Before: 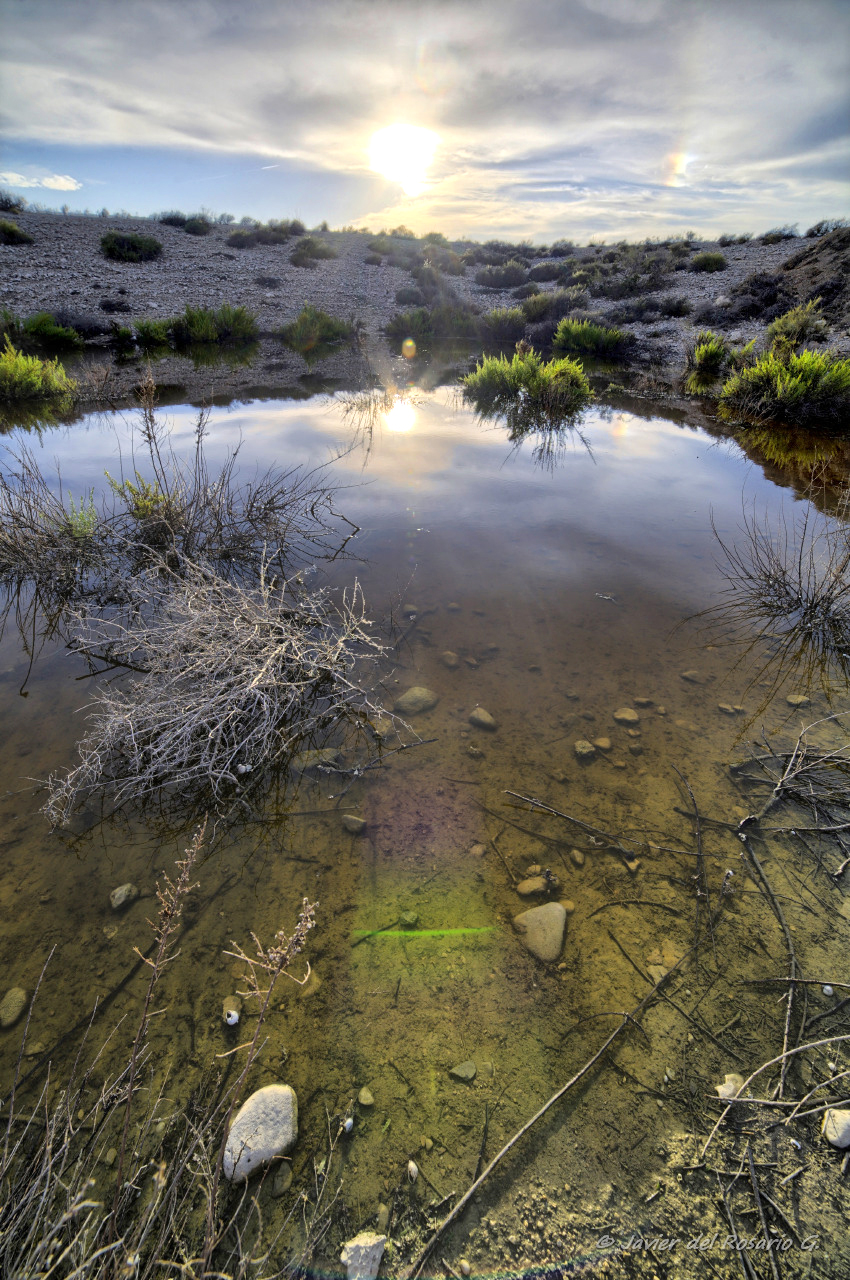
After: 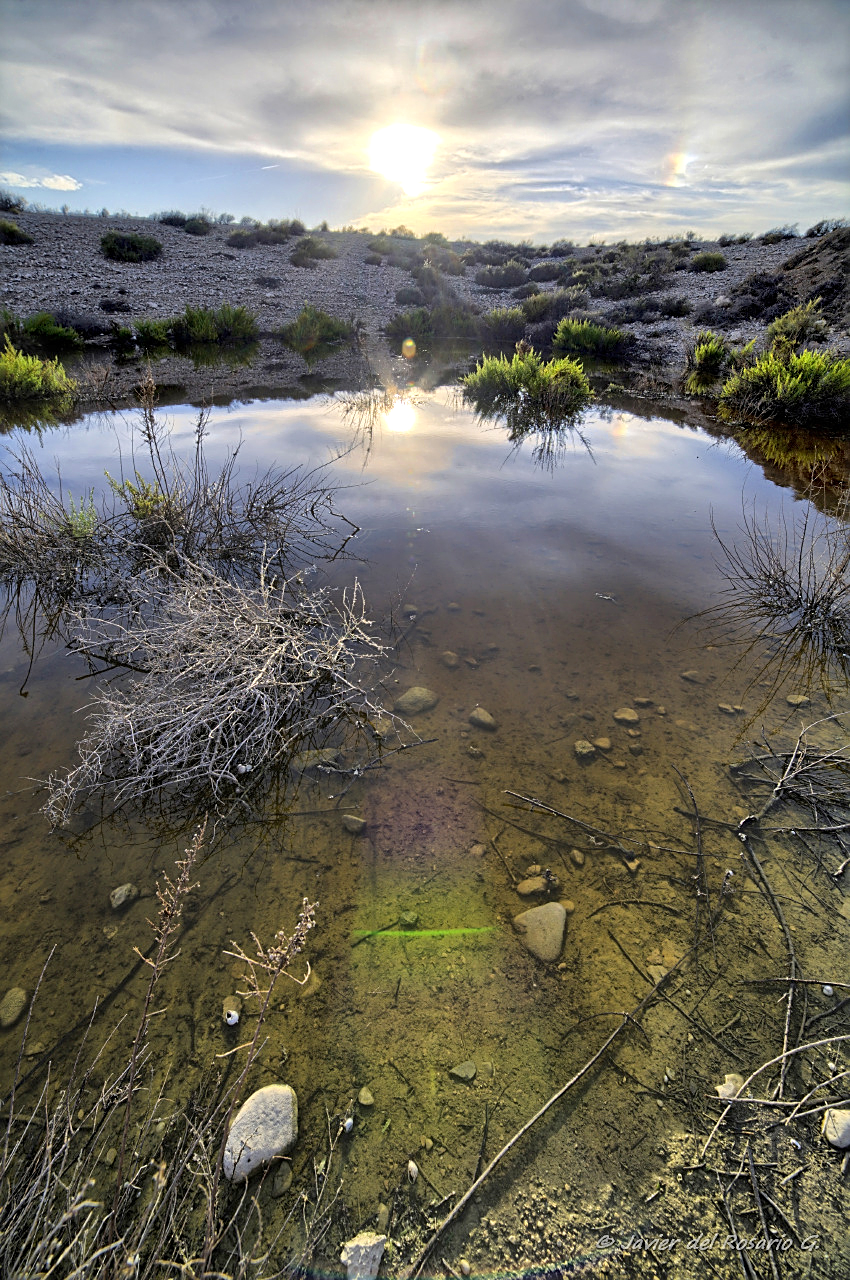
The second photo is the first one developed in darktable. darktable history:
tone equalizer: edges refinement/feathering 500, mask exposure compensation -1.57 EV, preserve details no
sharpen: amount 0.496
